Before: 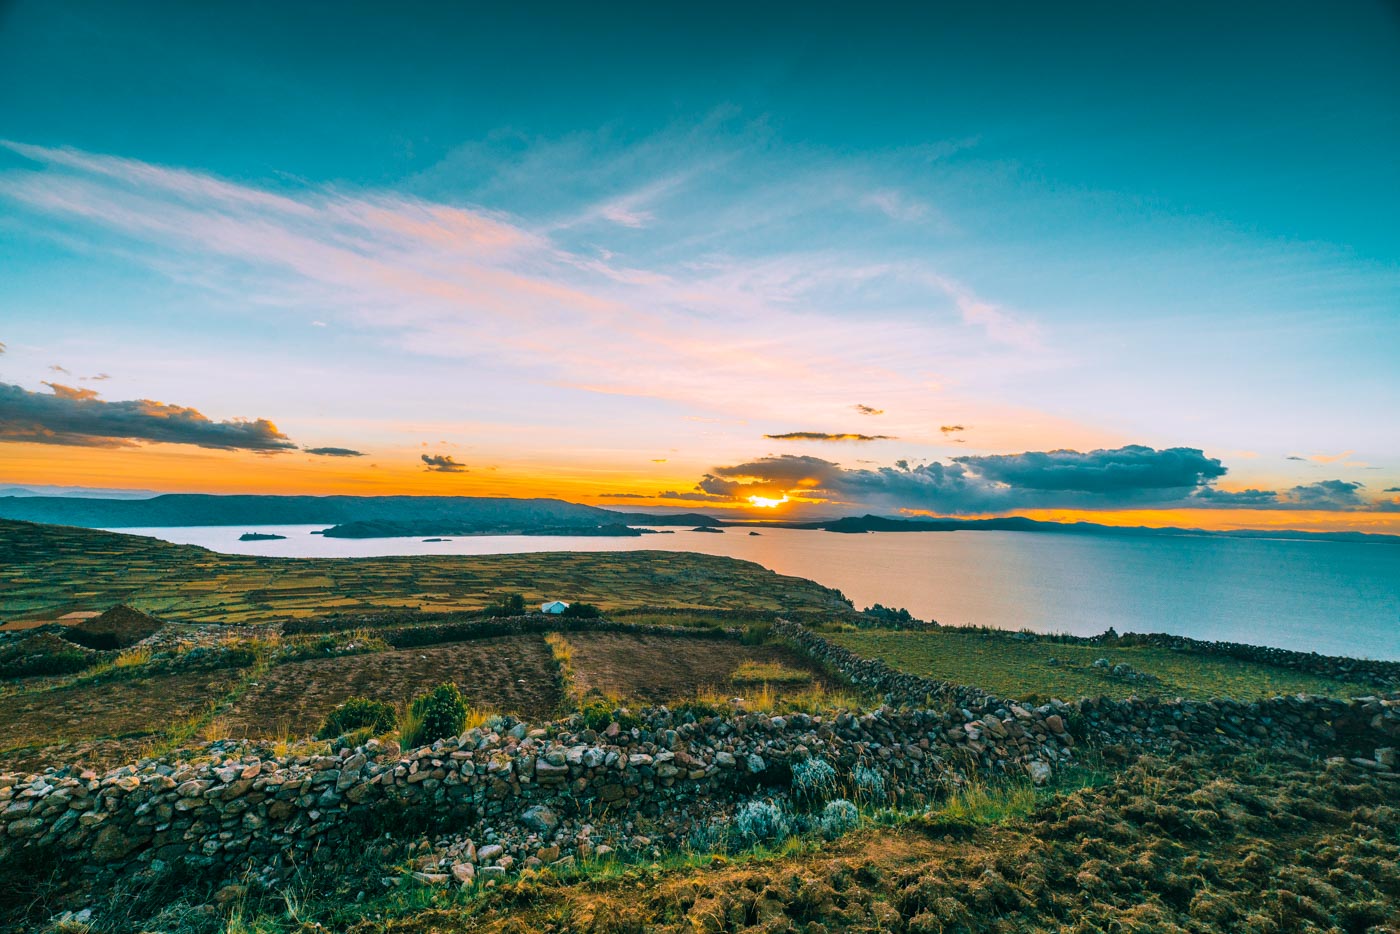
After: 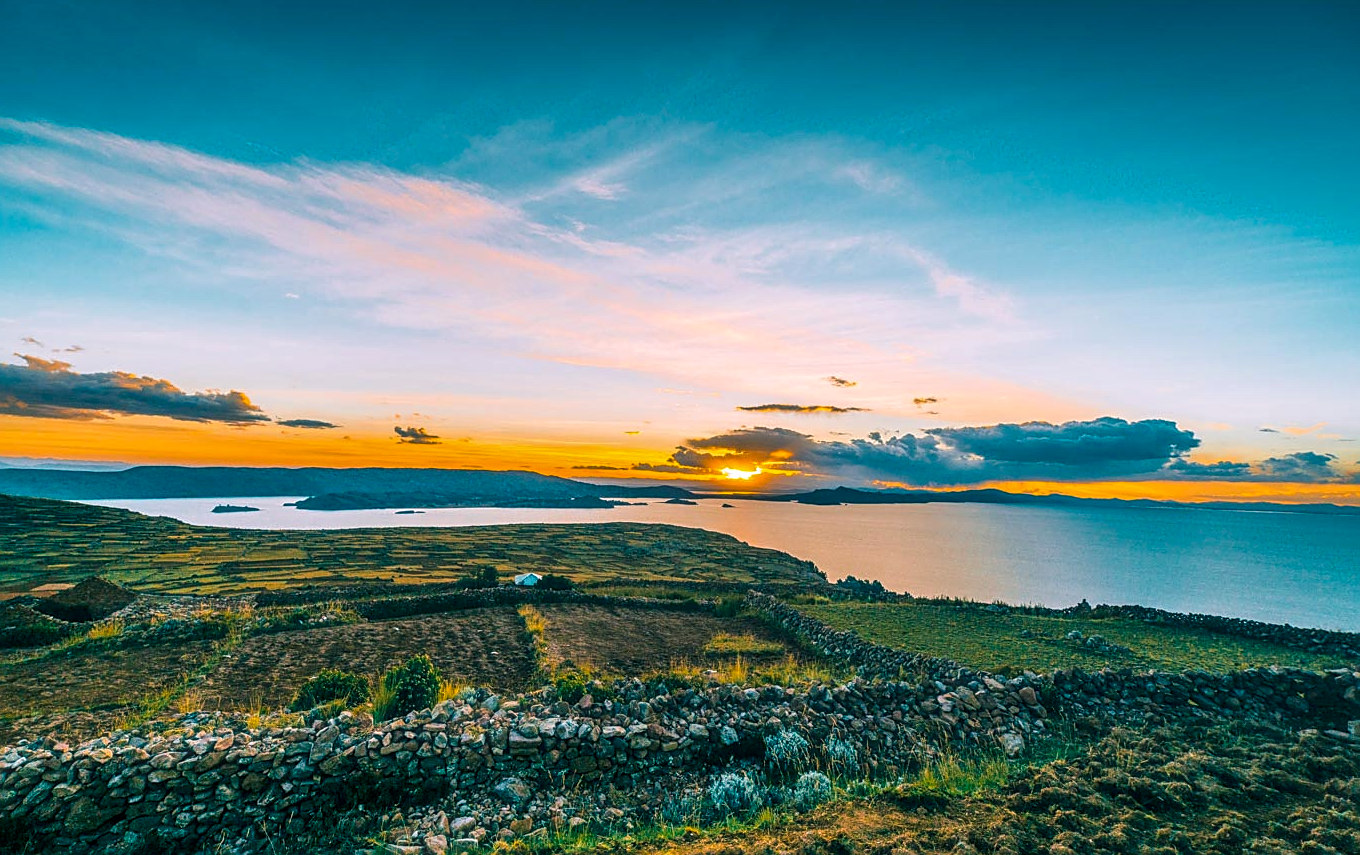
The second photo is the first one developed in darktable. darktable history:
sharpen: on, module defaults
crop: left 1.948%, top 3.098%, right 0.867%, bottom 4.901%
contrast brightness saturation: contrast 0.032, brightness -0.034
exposure: compensate exposure bias true, compensate highlight preservation false
color balance rgb: shadows lift › chroma 7.412%, shadows lift › hue 244.56°, perceptual saturation grading › global saturation 14.944%
local contrast: on, module defaults
haze removal: strength -0.055, compatibility mode true, adaptive false
